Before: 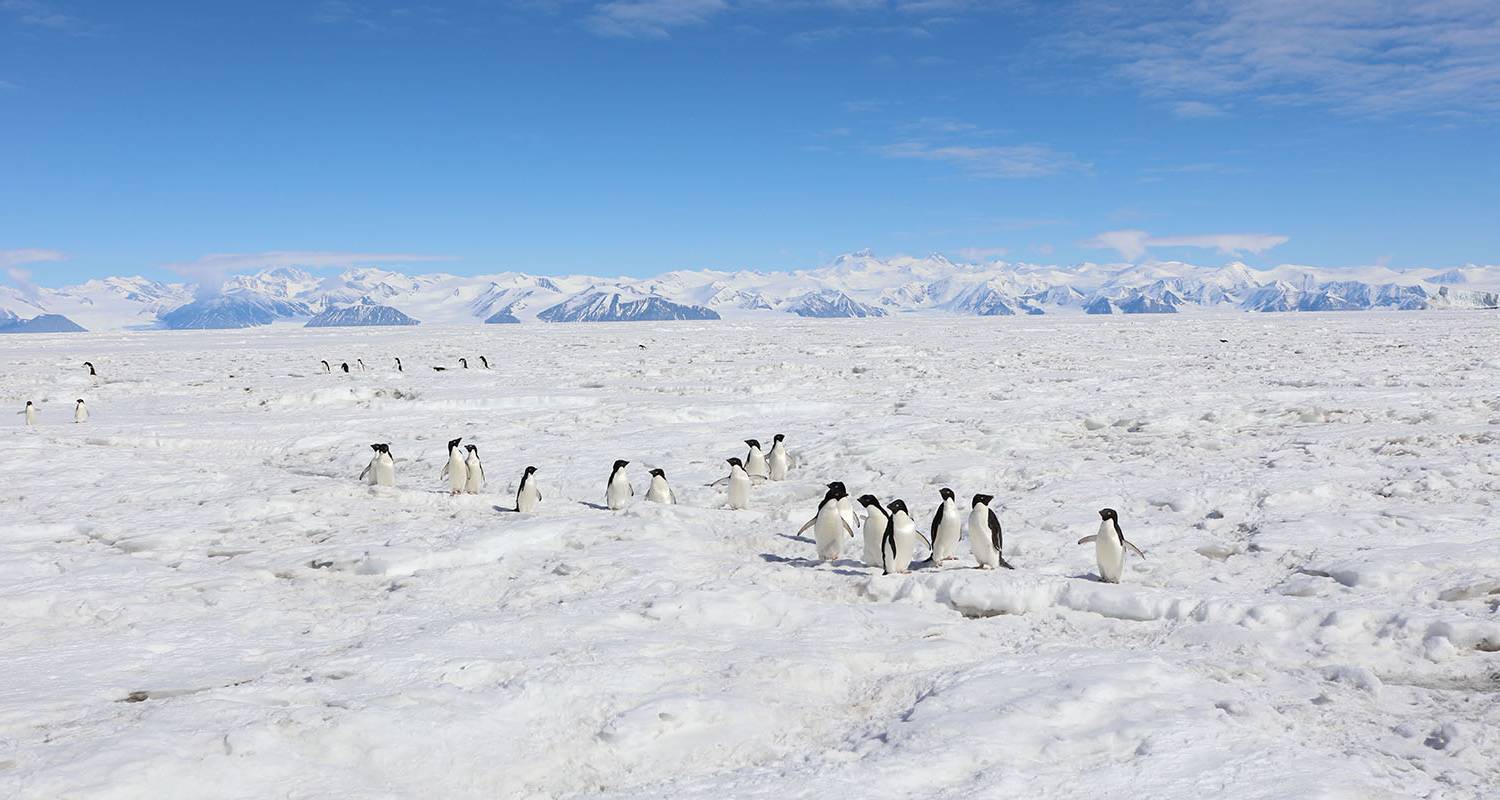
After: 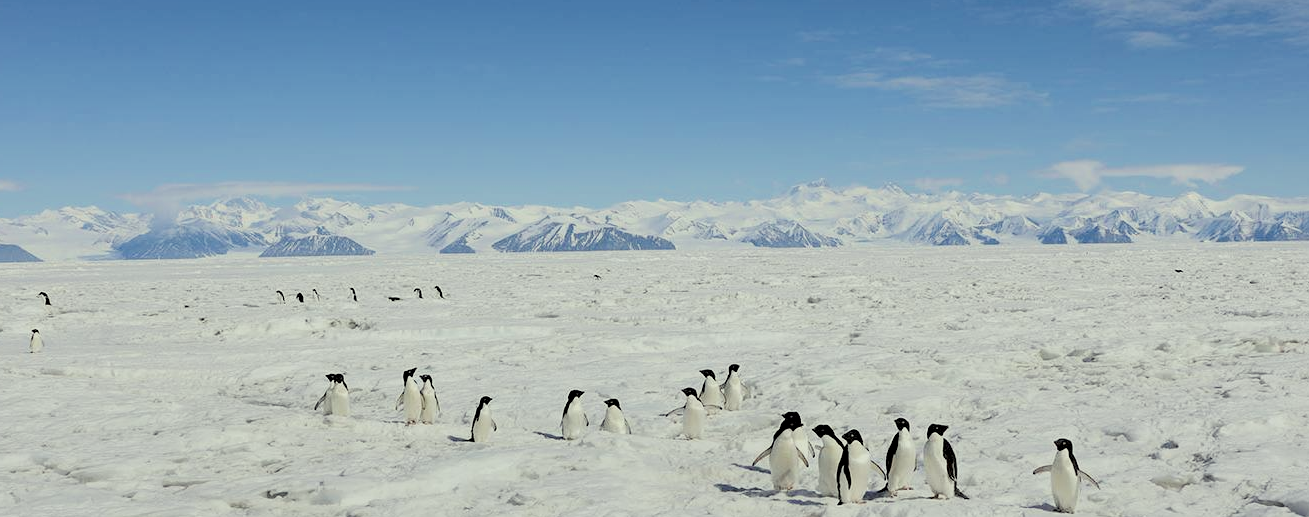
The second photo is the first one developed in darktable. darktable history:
crop: left 3.065%, top 8.826%, right 9.614%, bottom 26.481%
color correction: highlights a* -4.36, highlights b* 6.98
local contrast: highlights 135%, shadows 131%, detail 140%, midtone range 0.26
filmic rgb: black relative exposure -7.65 EV, white relative exposure 4.56 EV, hardness 3.61
